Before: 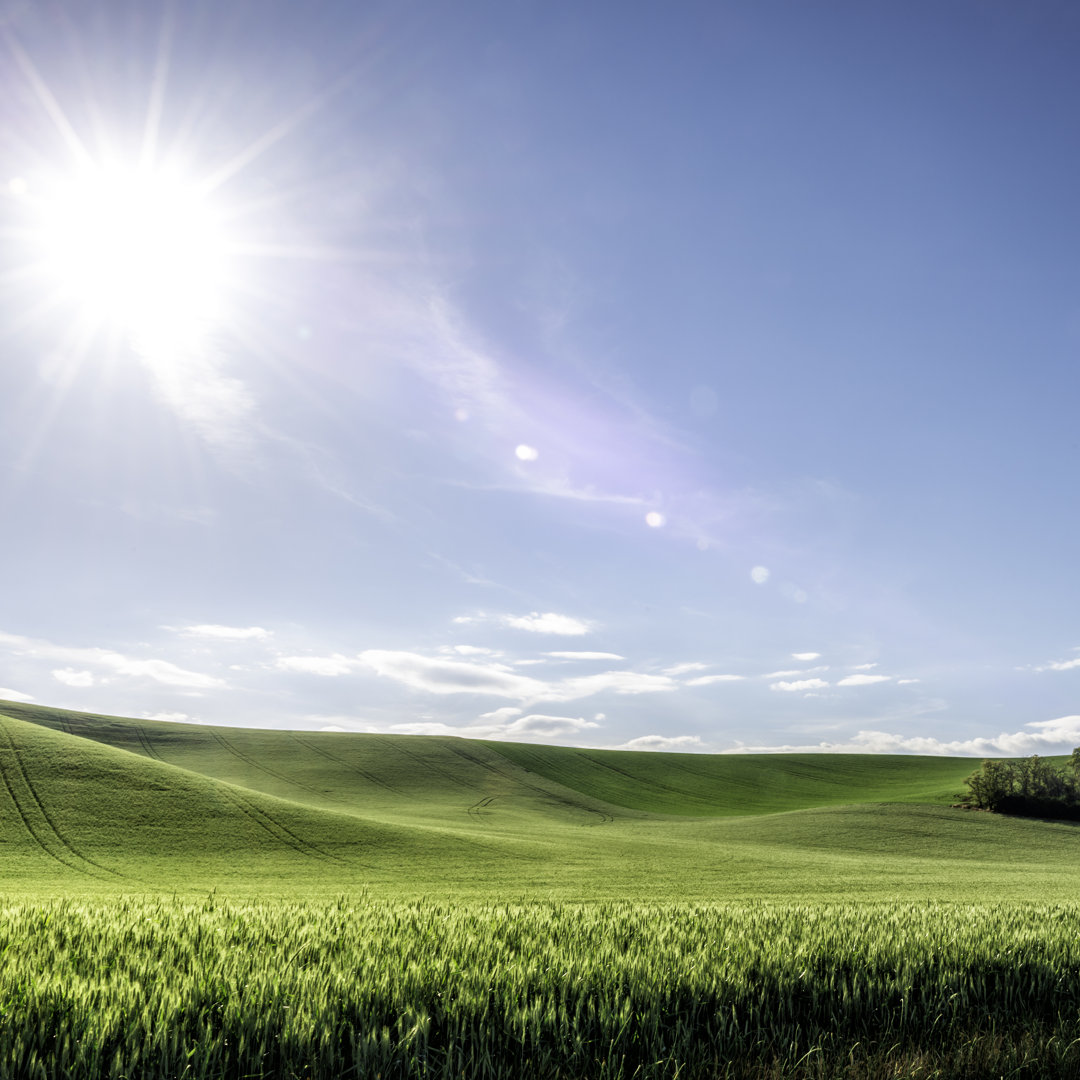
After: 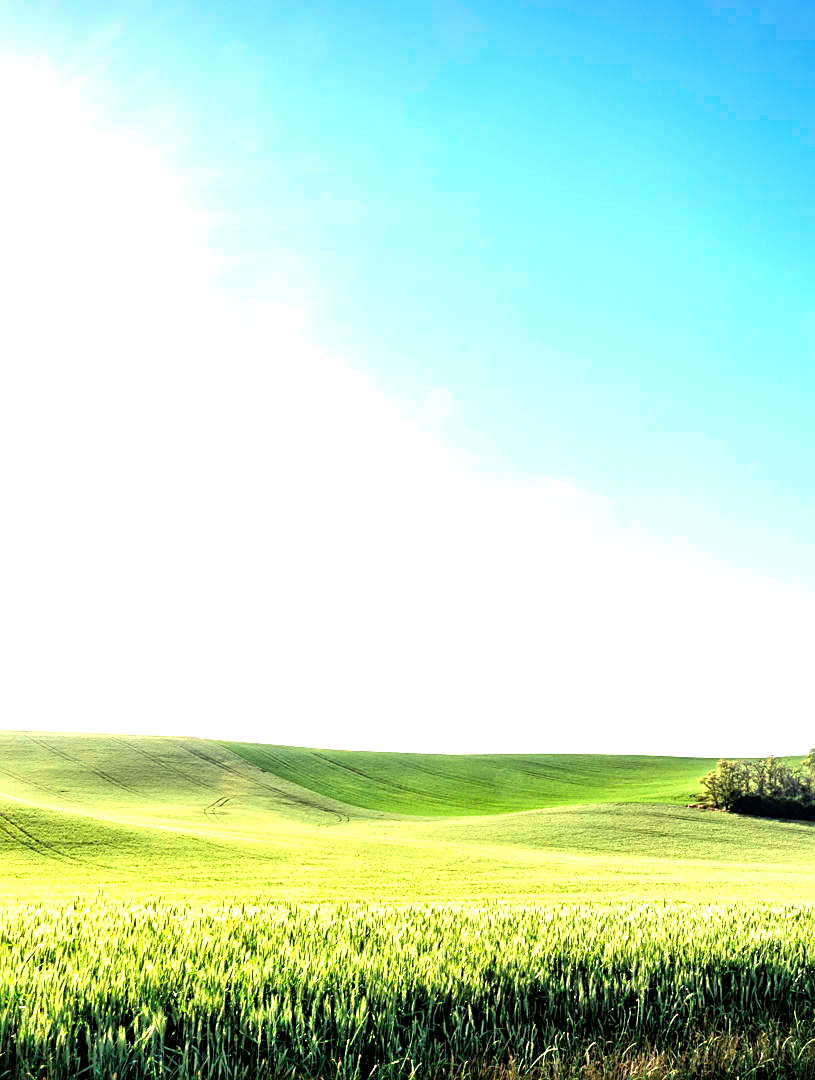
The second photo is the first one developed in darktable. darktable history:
sharpen: amount 0.5
tone equalizer: -8 EV -0.397 EV, -7 EV -0.393 EV, -6 EV -0.316 EV, -5 EV -0.247 EV, -3 EV 0.225 EV, -2 EV 0.346 EV, -1 EV 0.404 EV, +0 EV 0.388 EV, smoothing diameter 24.86%, edges refinement/feathering 12.68, preserve details guided filter
crop and rotate: left 24.487%
exposure: exposure 1.146 EV, compensate exposure bias true, compensate highlight preservation false
